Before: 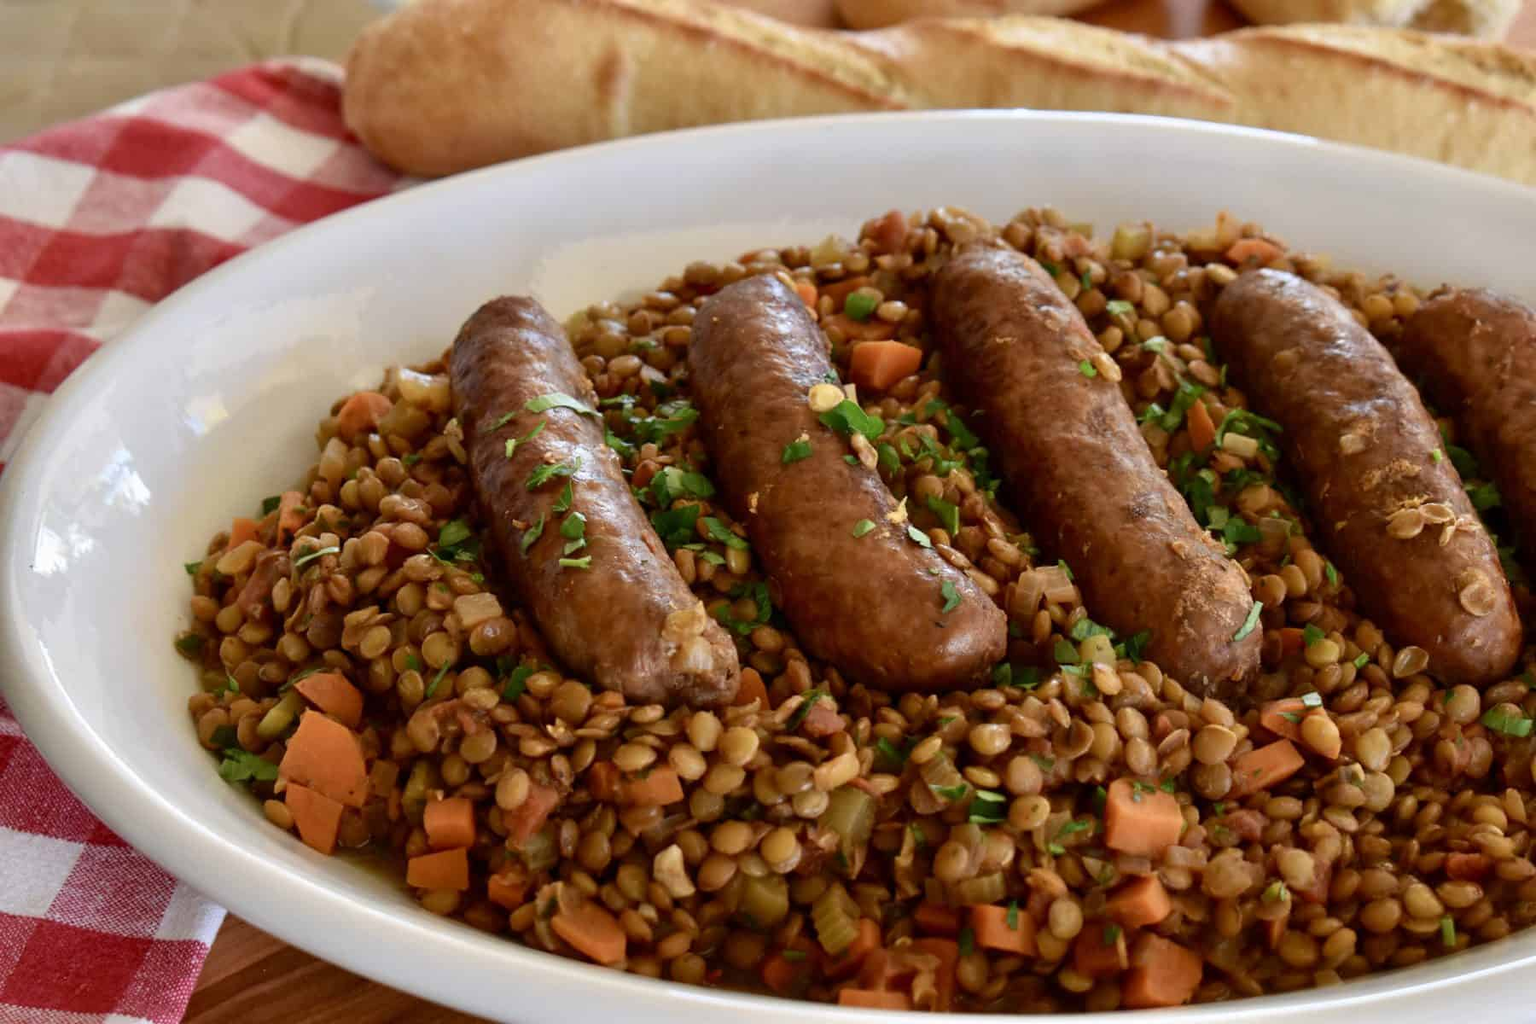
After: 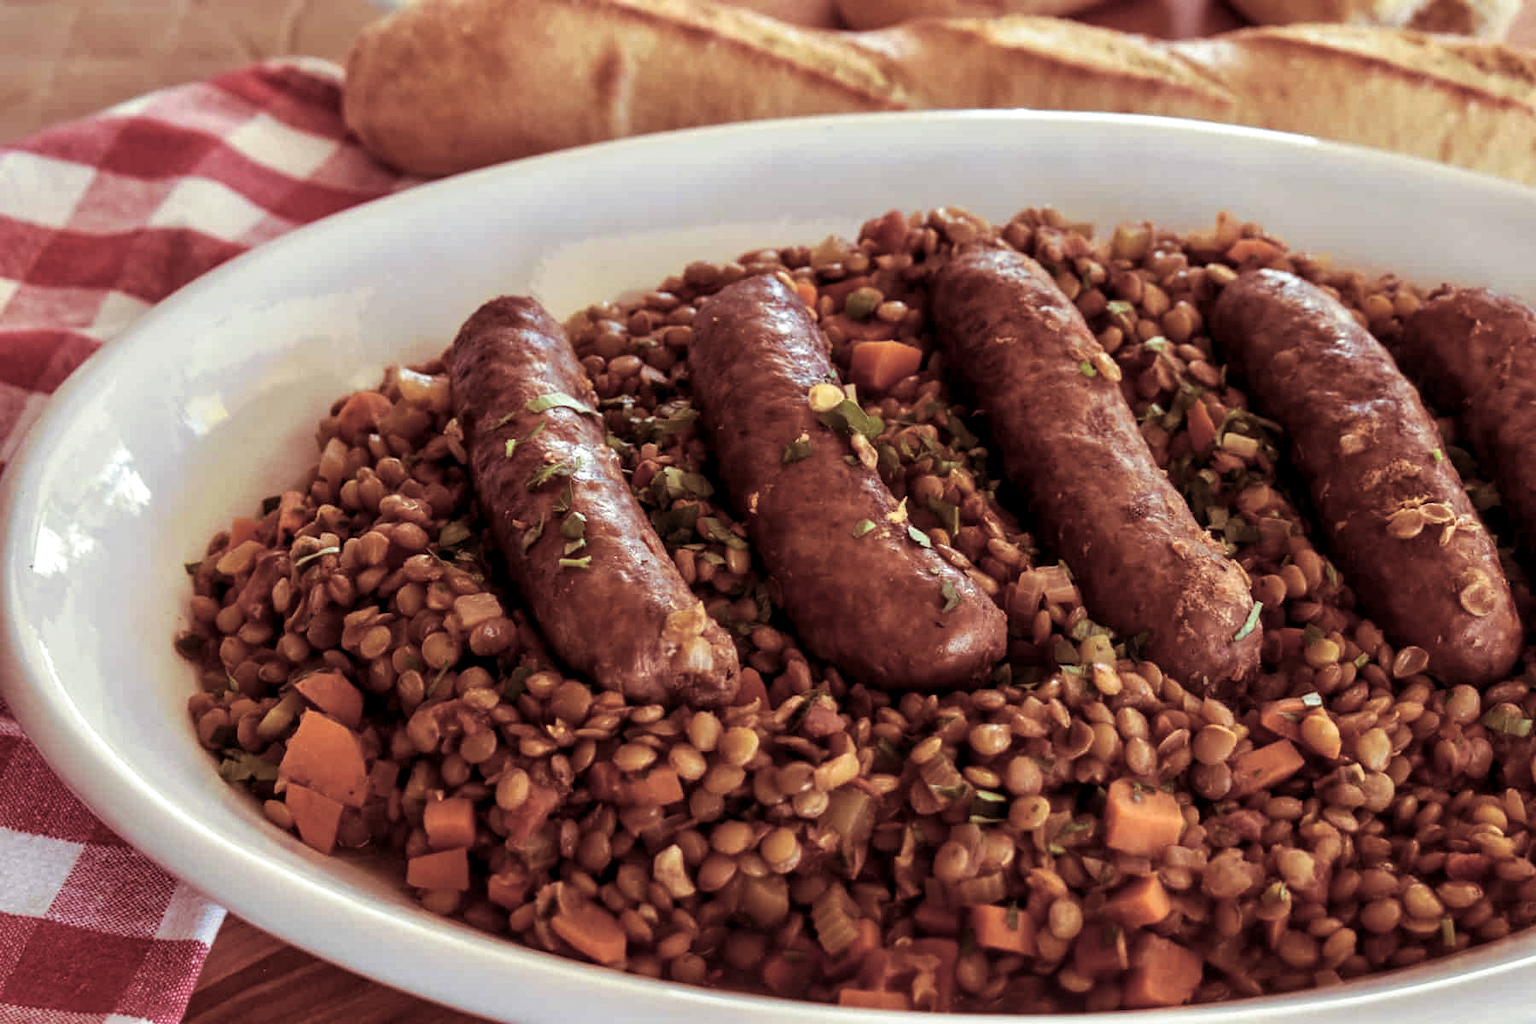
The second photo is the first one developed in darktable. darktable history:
local contrast: detail 130%
split-toning: compress 20%
grain: coarseness 0.81 ISO, strength 1.34%, mid-tones bias 0%
